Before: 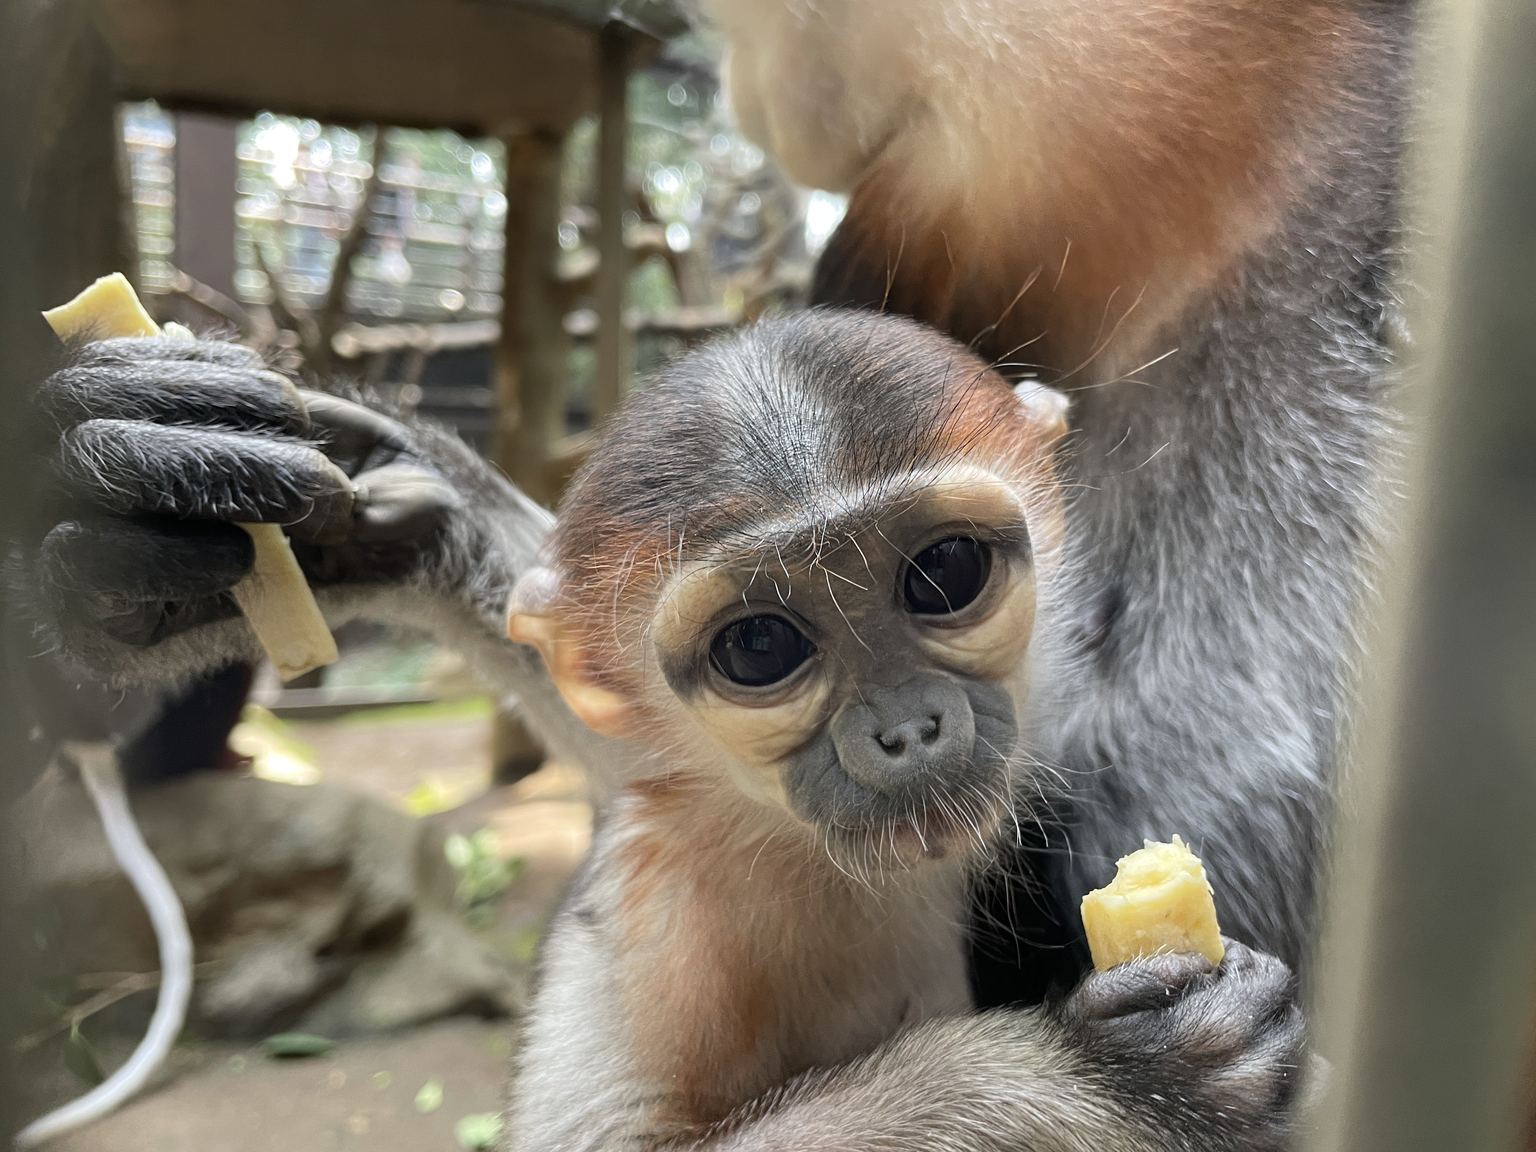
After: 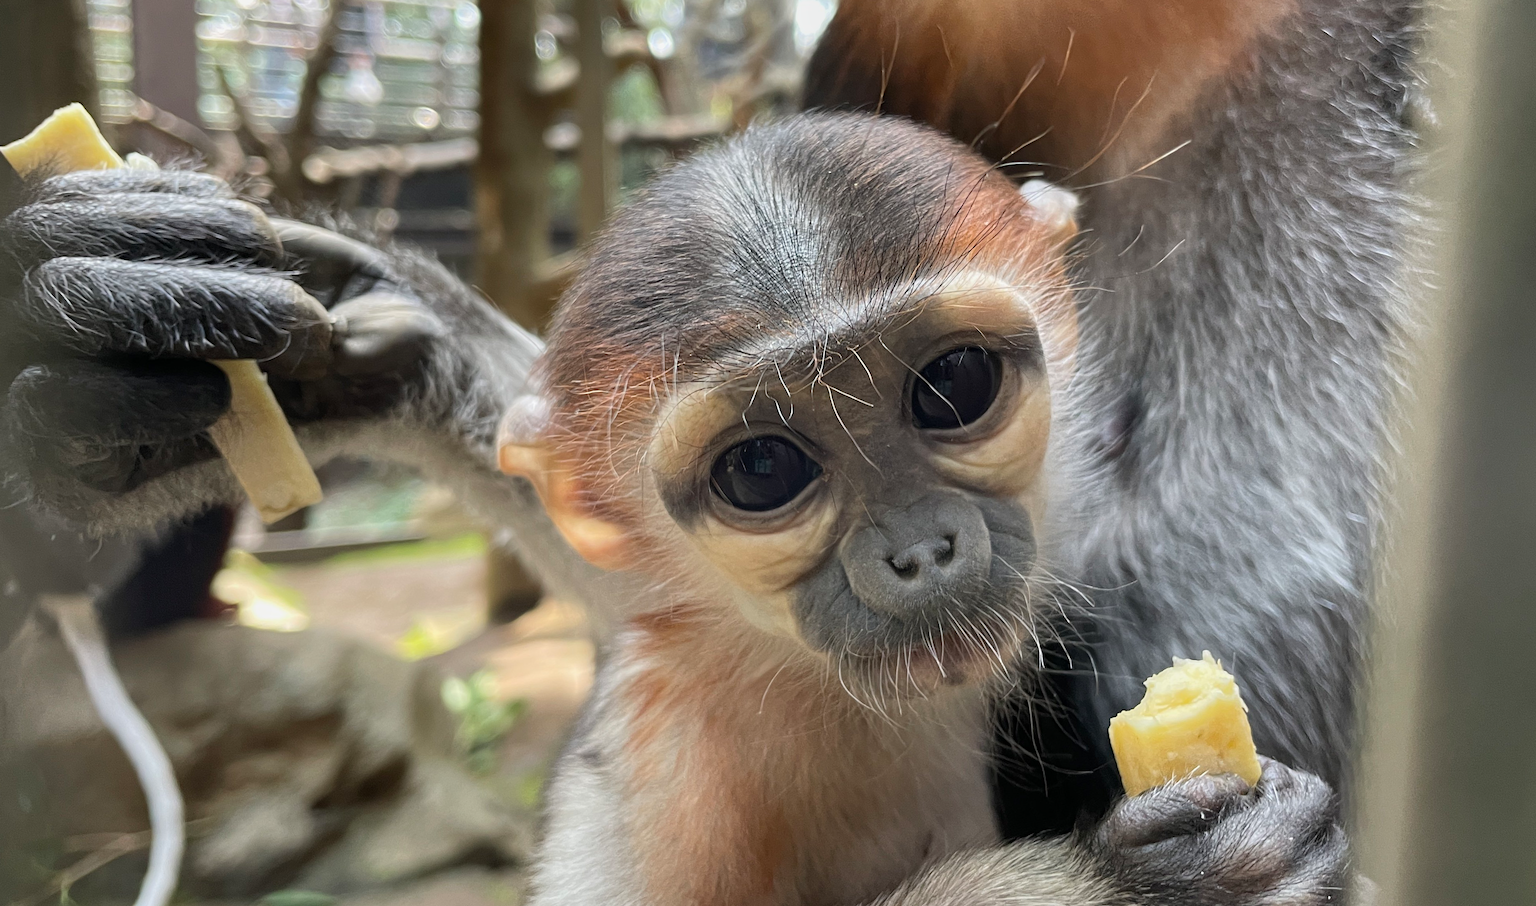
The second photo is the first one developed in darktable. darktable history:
crop and rotate: top 15.774%, bottom 5.506%
rotate and perspective: rotation -2.12°, lens shift (vertical) 0.009, lens shift (horizontal) -0.008, automatic cropping original format, crop left 0.036, crop right 0.964, crop top 0.05, crop bottom 0.959
tone equalizer: -8 EV -0.002 EV, -7 EV 0.005 EV, -6 EV -0.009 EV, -5 EV 0.011 EV, -4 EV -0.012 EV, -3 EV 0.007 EV, -2 EV -0.062 EV, -1 EV -0.293 EV, +0 EV -0.582 EV, smoothing diameter 2%, edges refinement/feathering 20, mask exposure compensation -1.57 EV, filter diffusion 5
